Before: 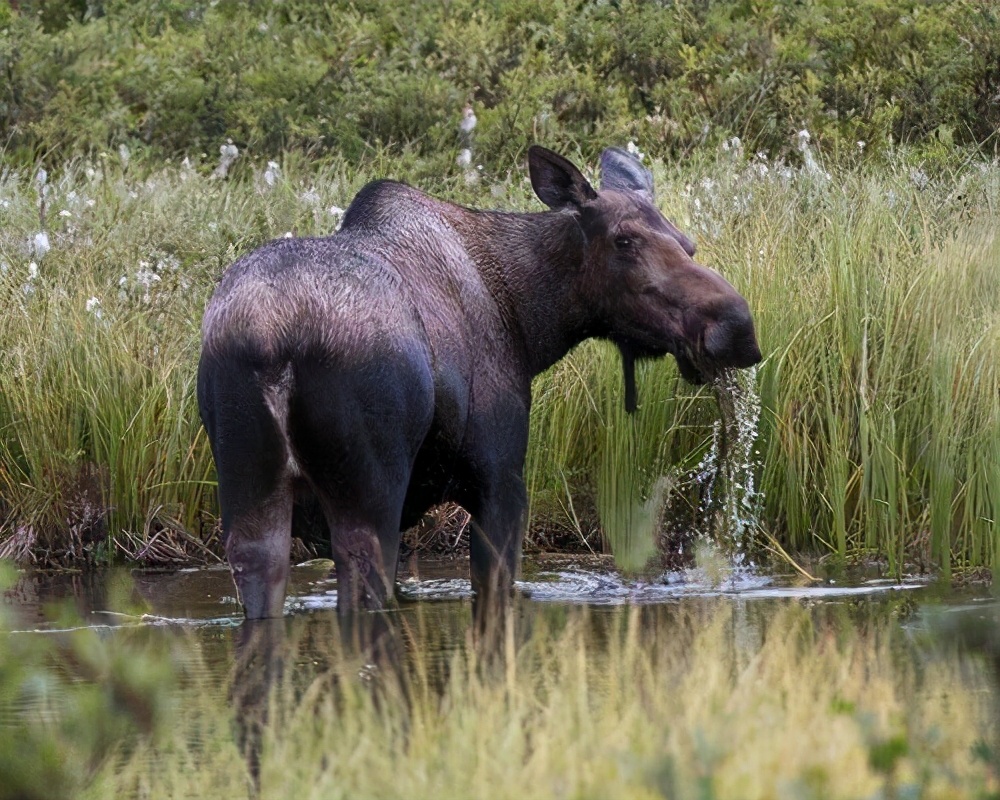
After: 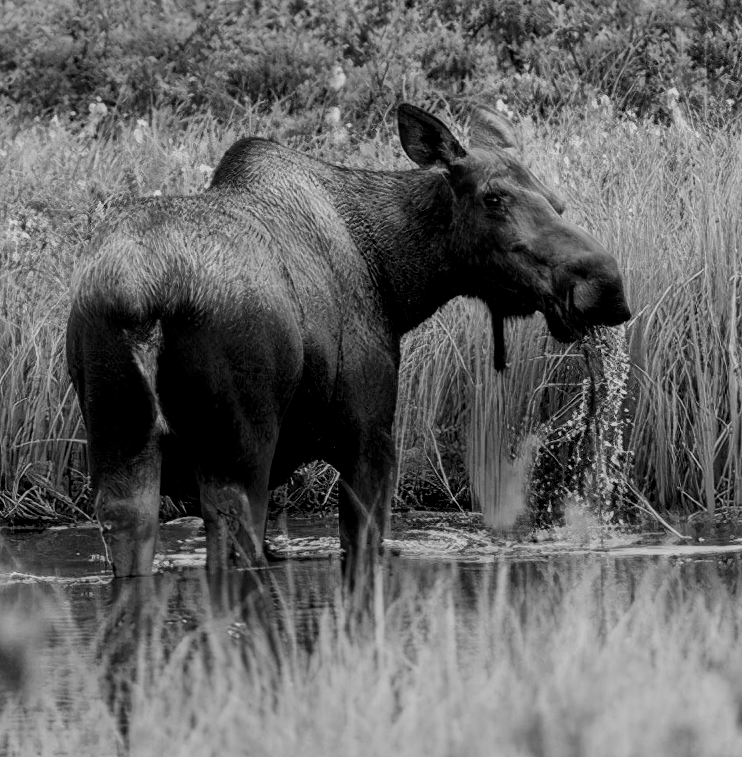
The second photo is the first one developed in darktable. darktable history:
crop and rotate: left 13.15%, top 5.251%, right 12.609%
local contrast: on, module defaults
filmic rgb: black relative exposure -7.65 EV, white relative exposure 4.56 EV, hardness 3.61
monochrome: on, module defaults
